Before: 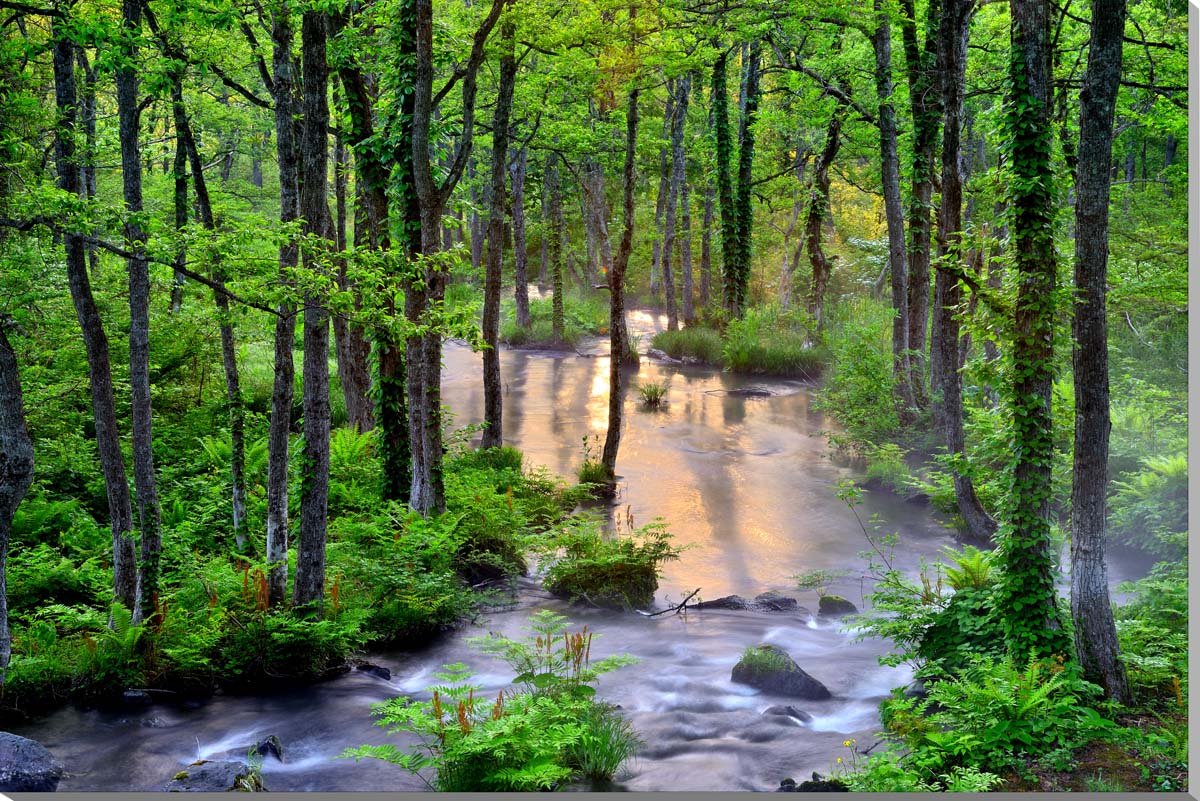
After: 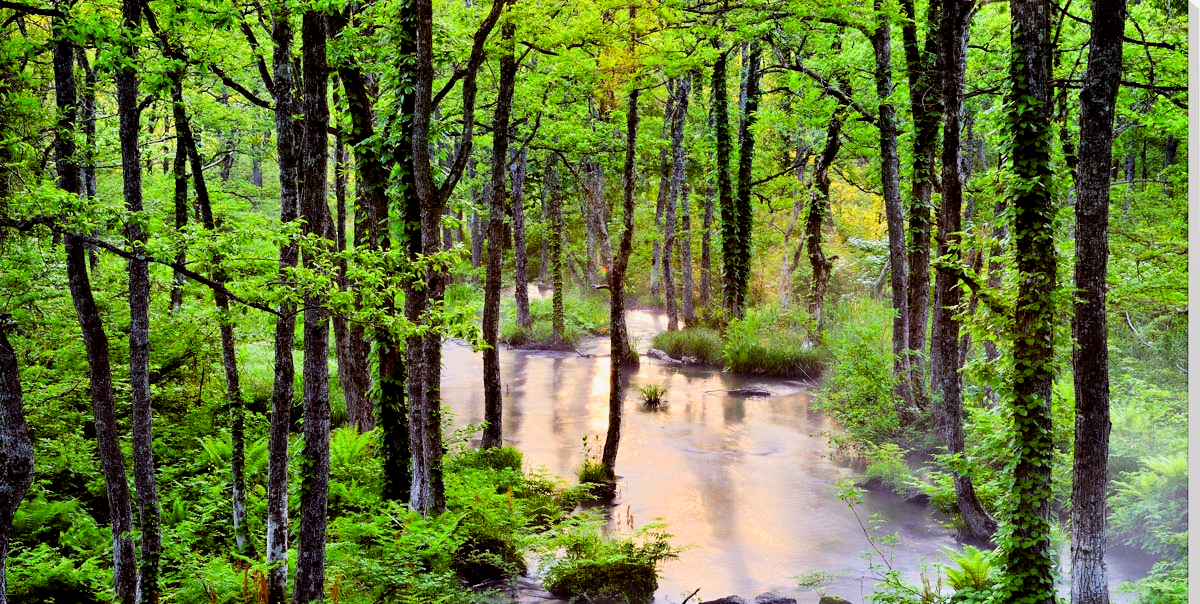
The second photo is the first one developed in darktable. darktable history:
color balance rgb: global offset › luminance -0.192%, global offset › chroma 0.262%, perceptual saturation grading › global saturation -0.008%, global vibrance 20%
exposure: black level correction 0.001, exposure 0.967 EV, compensate highlight preservation false
filmic rgb: black relative exposure -5.01 EV, white relative exposure 3.99 EV, hardness 2.88, contrast 1.296, highlights saturation mix -30.47%, preserve chrominance max RGB
crop: bottom 24.548%
tone equalizer: -8 EV 0.273 EV, -7 EV 0.44 EV, -6 EV 0.416 EV, -5 EV 0.277 EV, -3 EV -0.244 EV, -2 EV -0.402 EV, -1 EV -0.419 EV, +0 EV -0.25 EV
